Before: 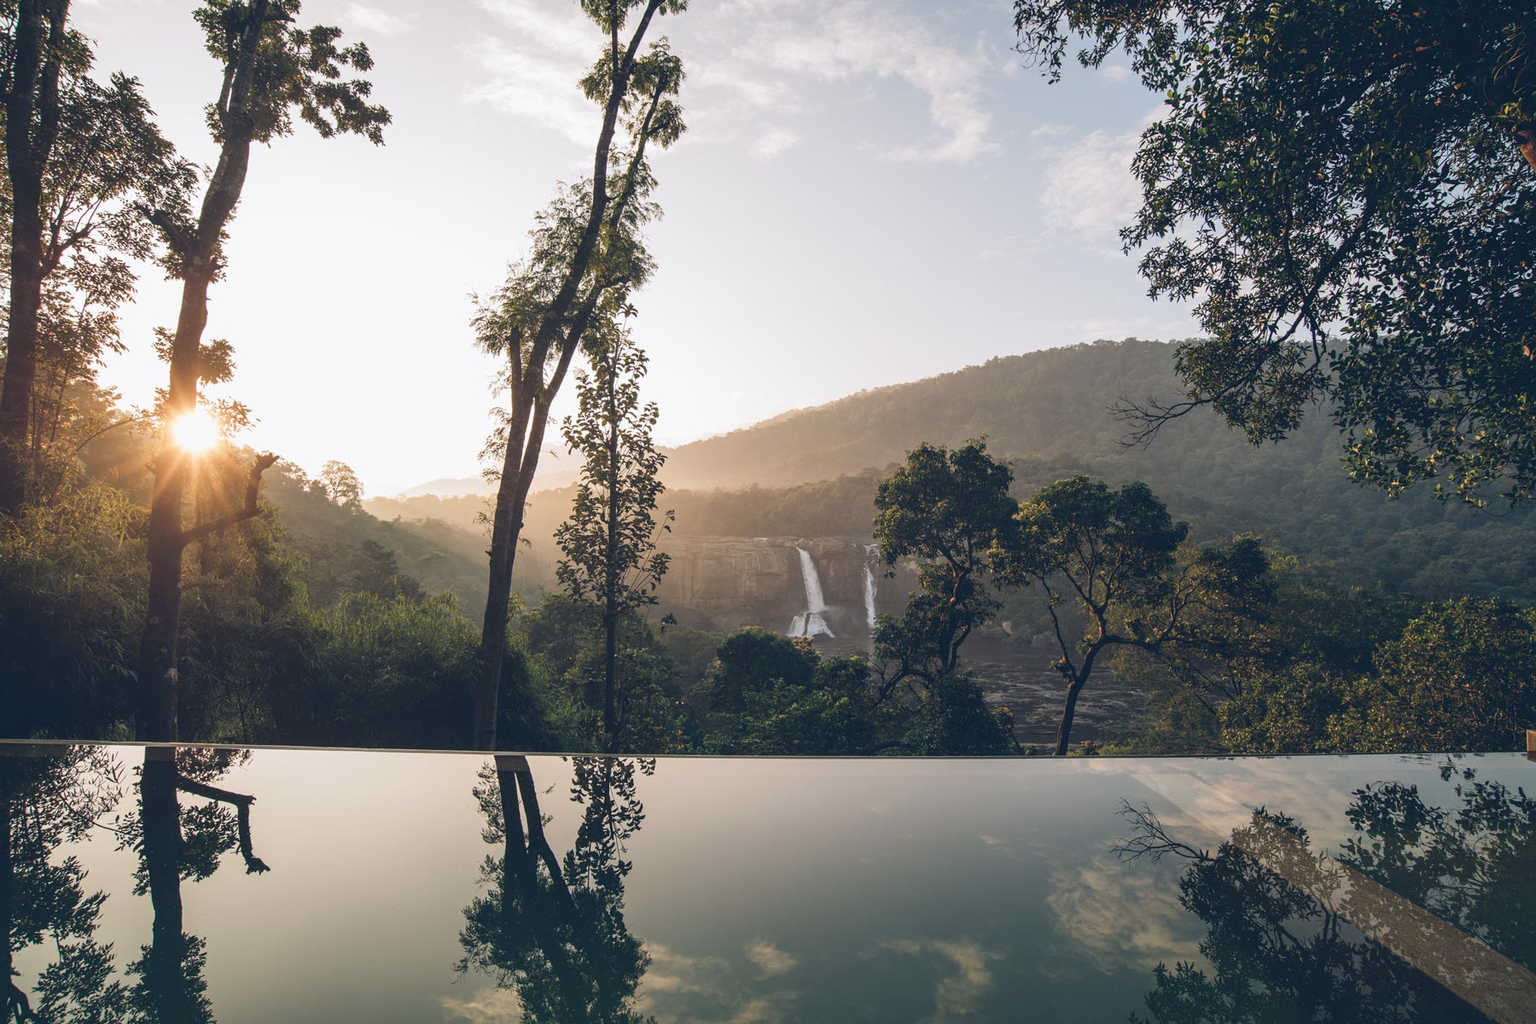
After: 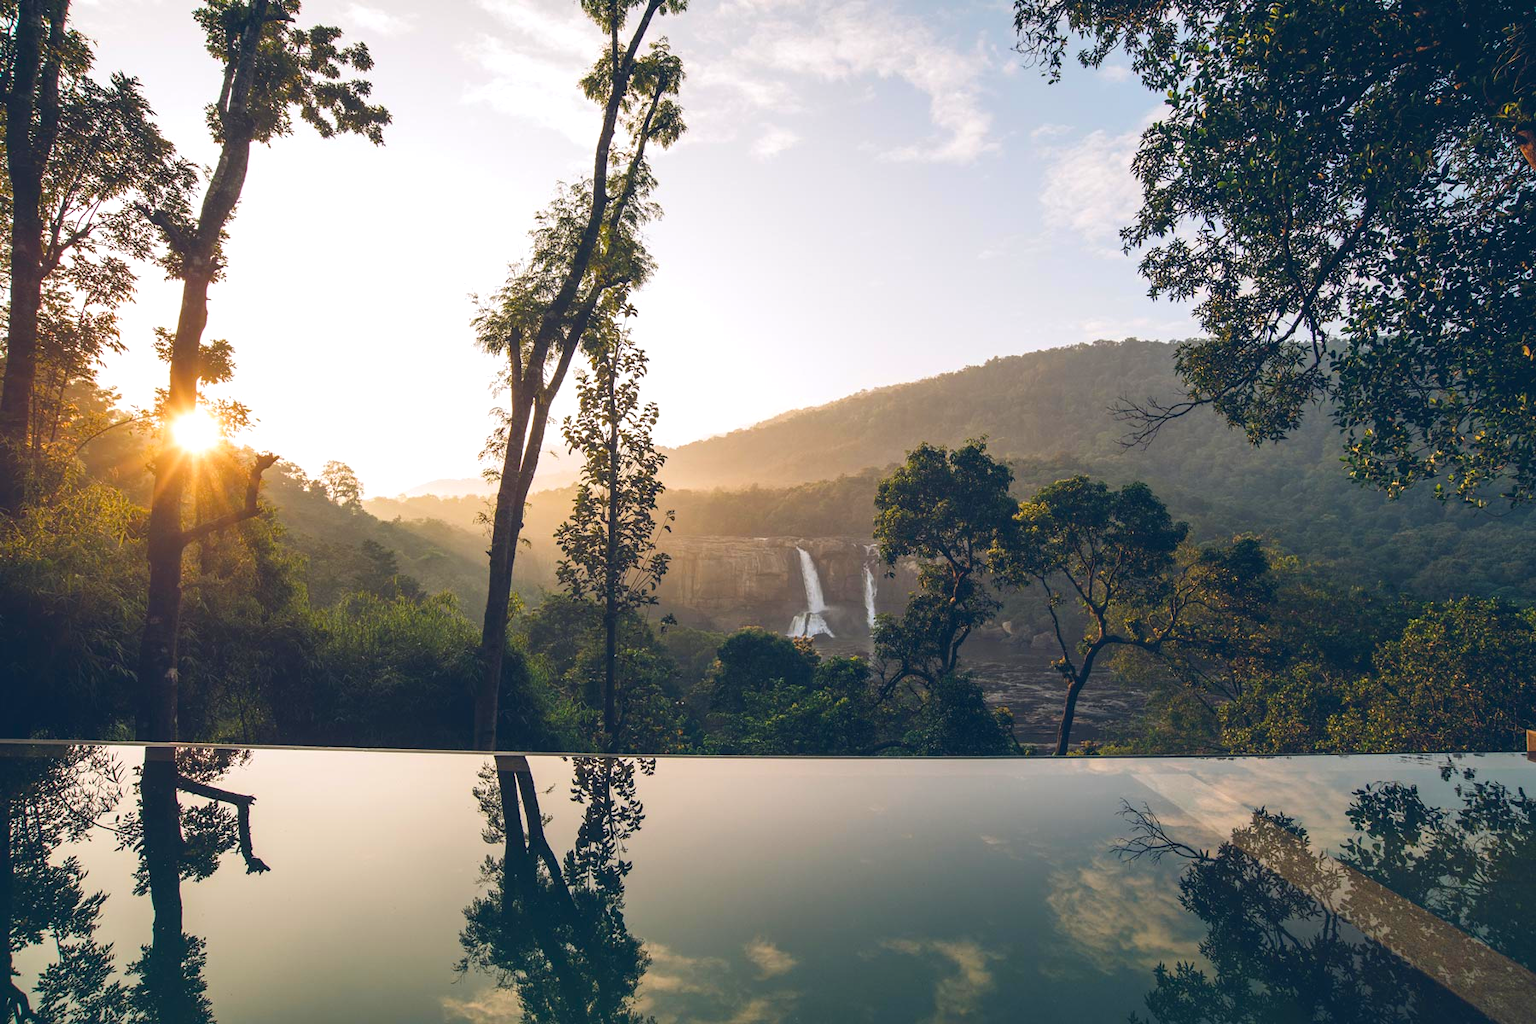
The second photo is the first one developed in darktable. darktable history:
color balance rgb: highlights gain › luminance 14.89%, perceptual saturation grading › global saturation 29.707%, global vibrance 20%
